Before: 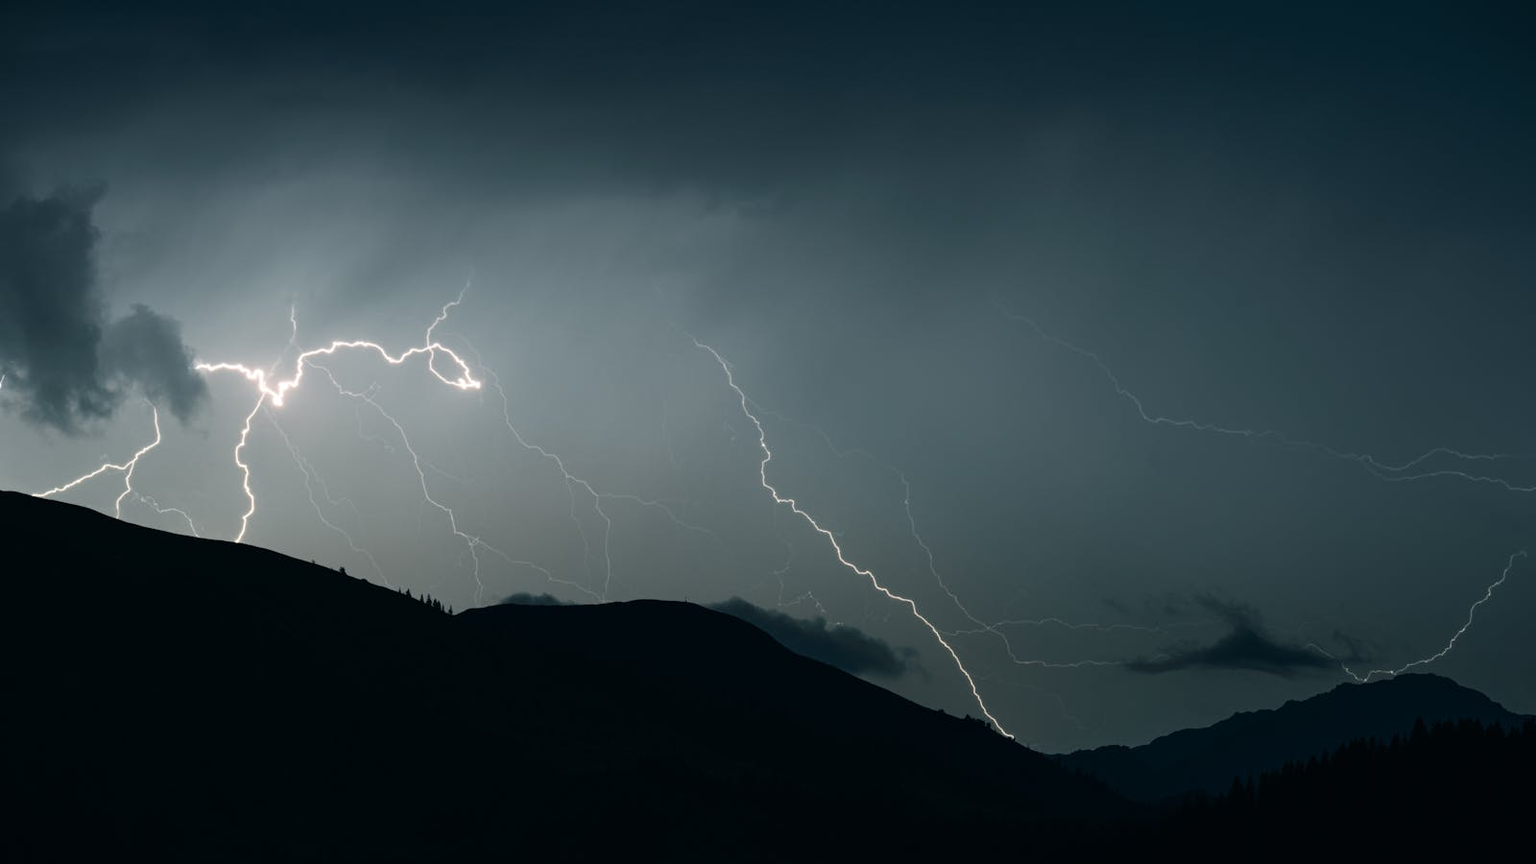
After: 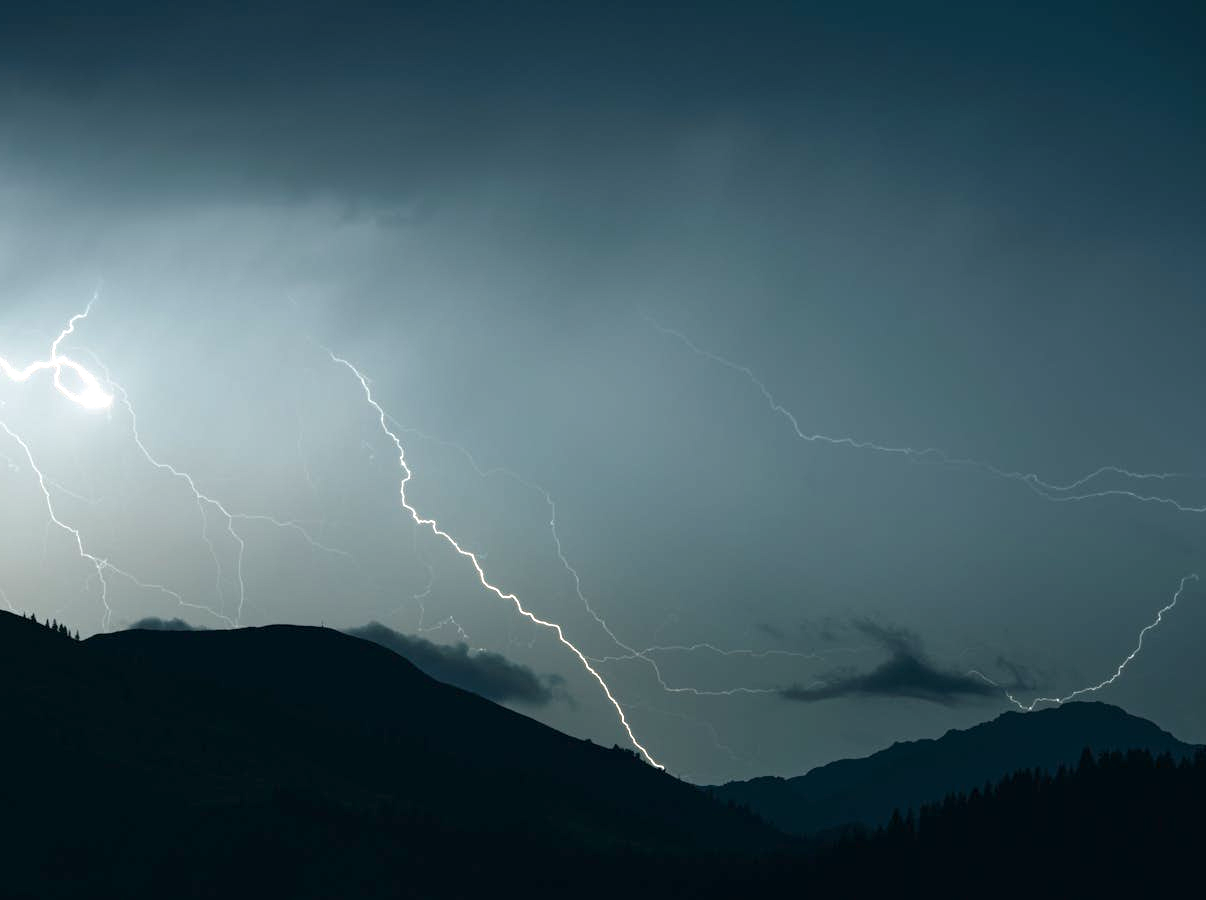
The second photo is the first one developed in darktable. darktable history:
crop and rotate: left 24.6%
exposure: exposure 1.2 EV, compensate highlight preservation false
